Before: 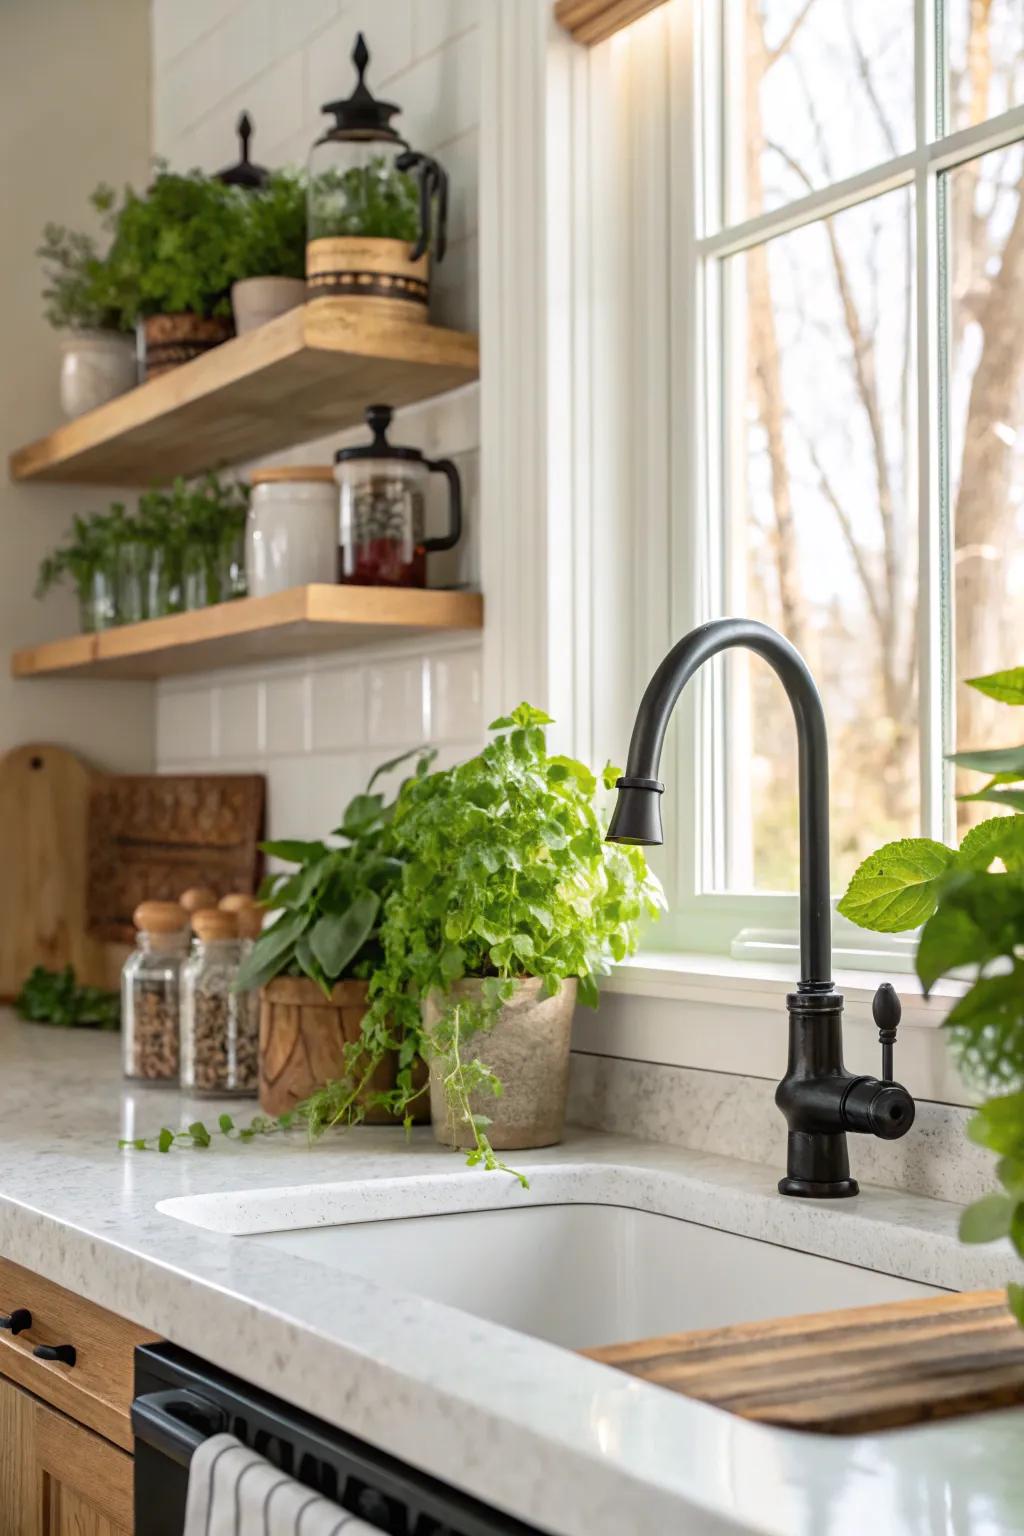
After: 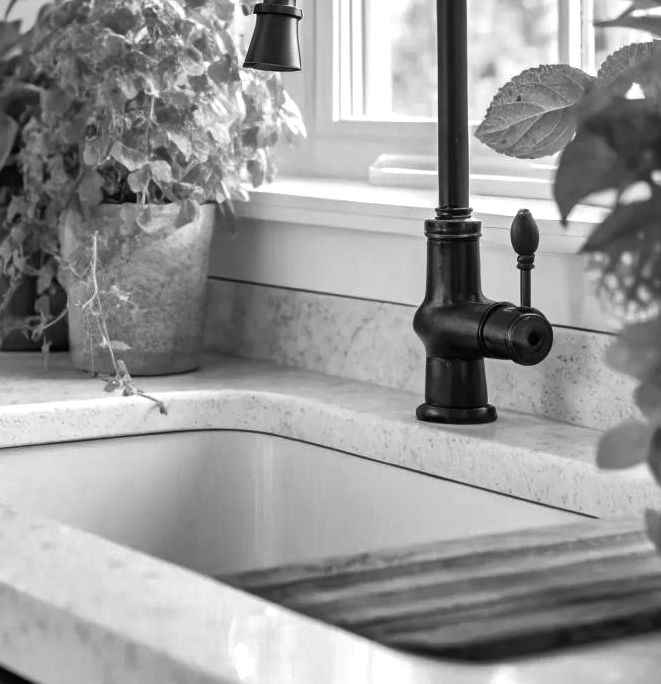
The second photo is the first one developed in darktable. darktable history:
crop and rotate: left 35.408%, top 50.422%, bottom 4.997%
shadows and highlights: shadows 30.68, highlights -63.17, soften with gaussian
exposure: exposure 0.21 EV, compensate highlight preservation false
color calibration: output gray [0.22, 0.42, 0.37, 0], gray › normalize channels true, illuminant custom, x 0.371, y 0.381, temperature 4283.27 K, gamut compression 0.03
